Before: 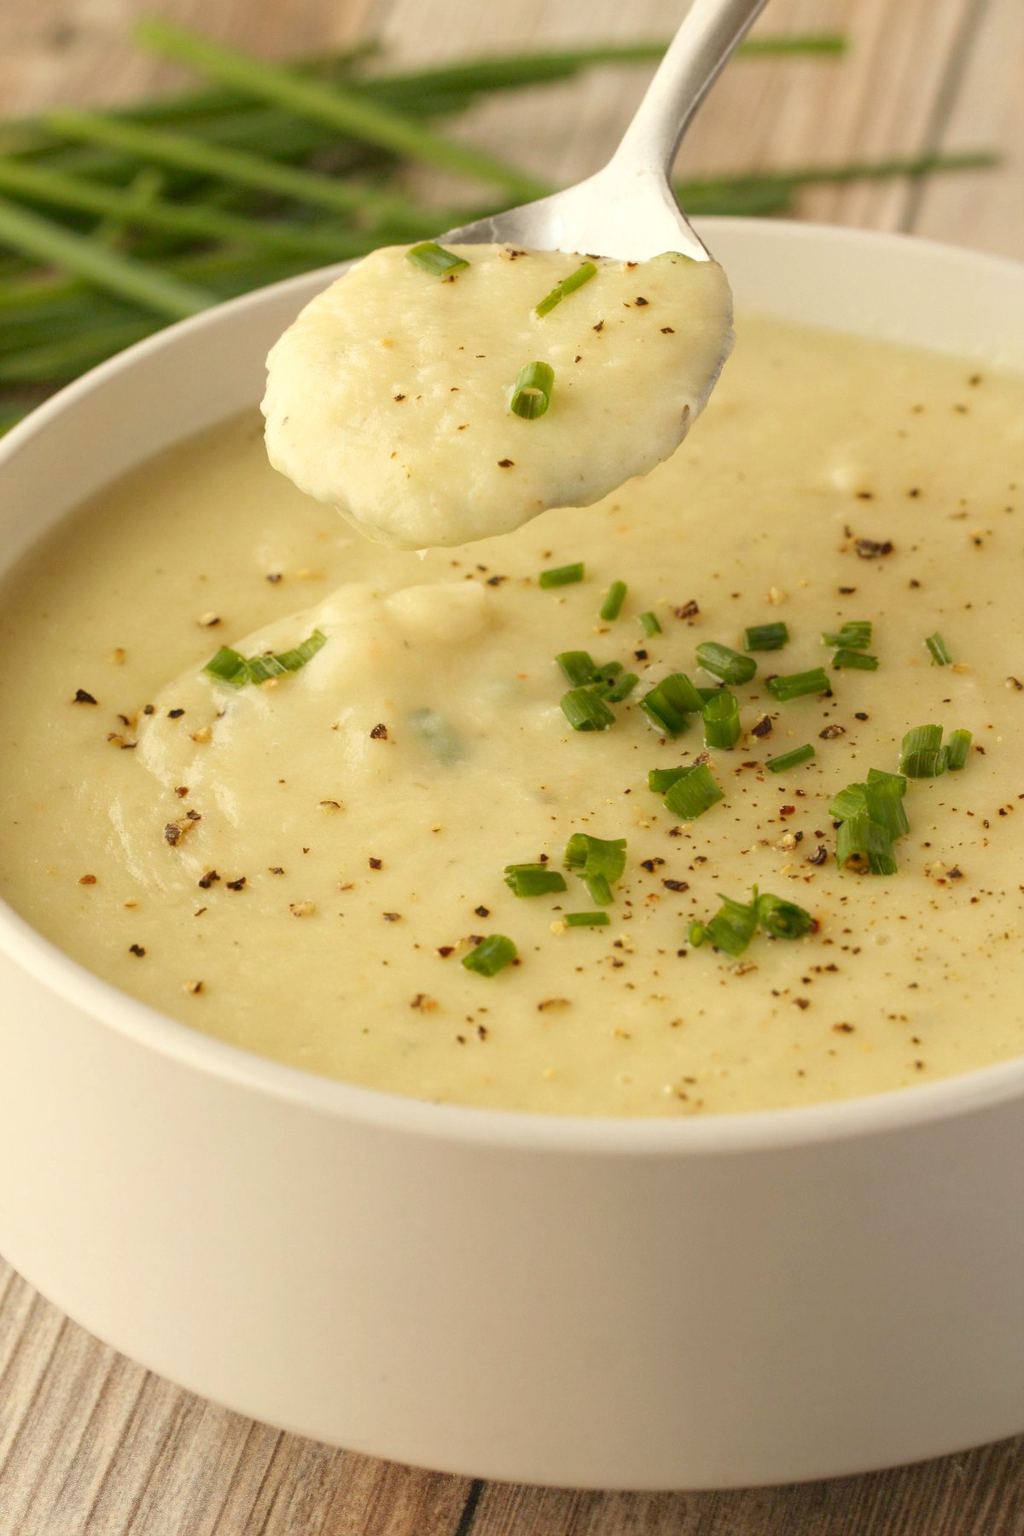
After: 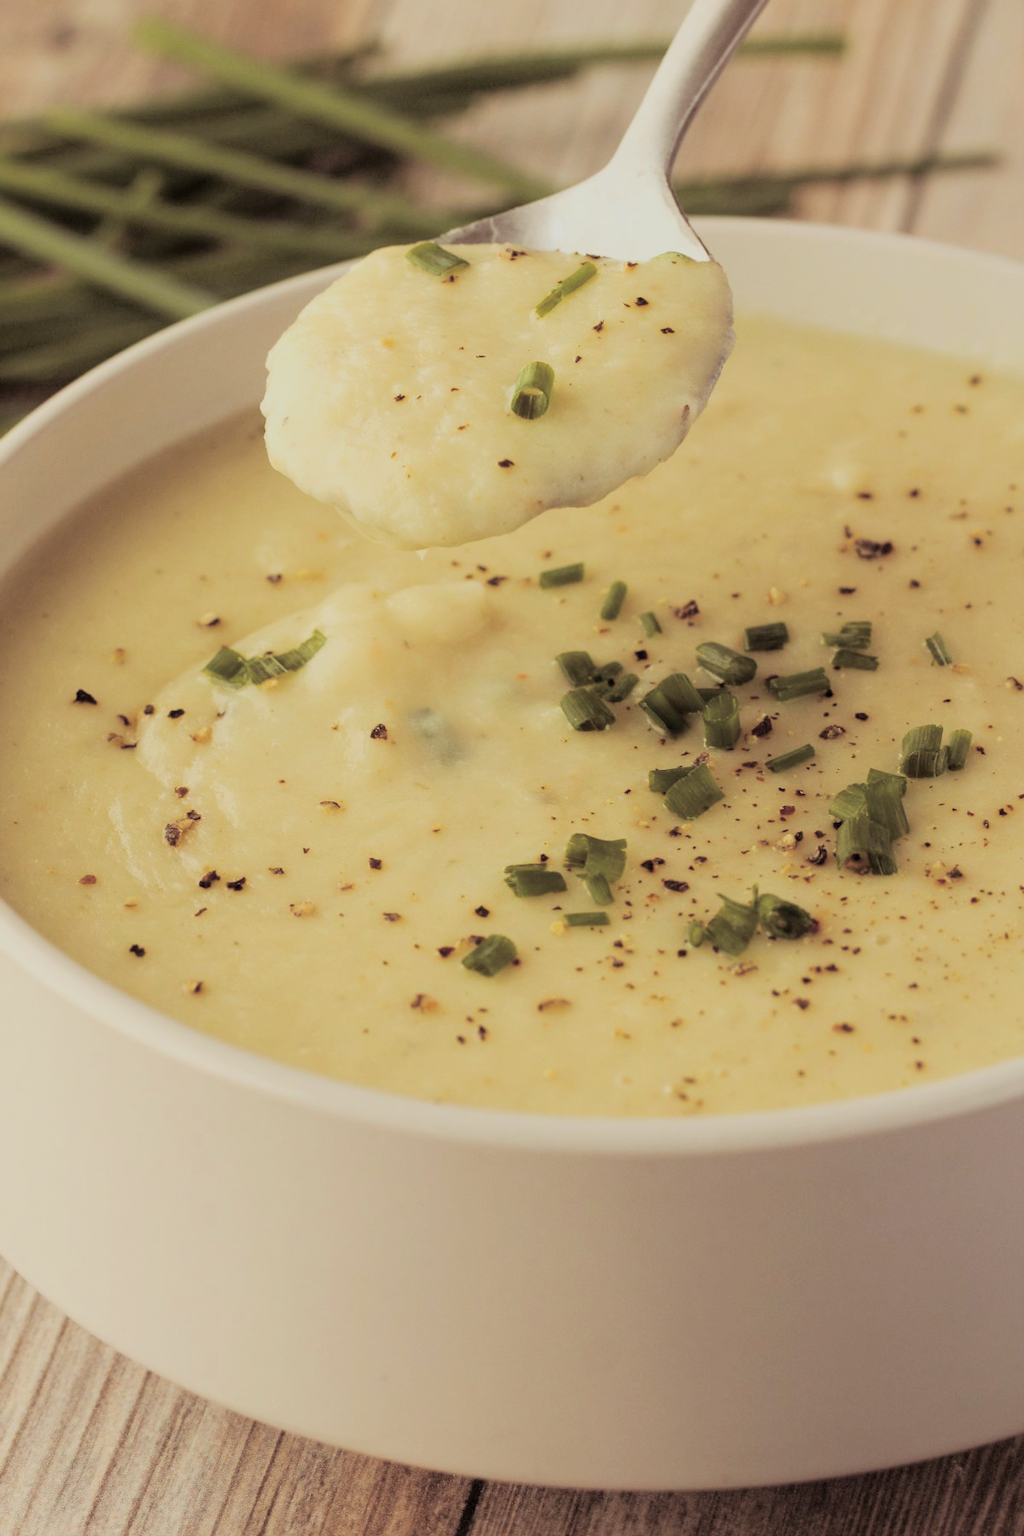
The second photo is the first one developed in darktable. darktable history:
split-toning: shadows › saturation 0.24, highlights › hue 54°, highlights › saturation 0.24
filmic rgb: black relative exposure -7.65 EV, white relative exposure 4.56 EV, hardness 3.61, contrast 1.106
